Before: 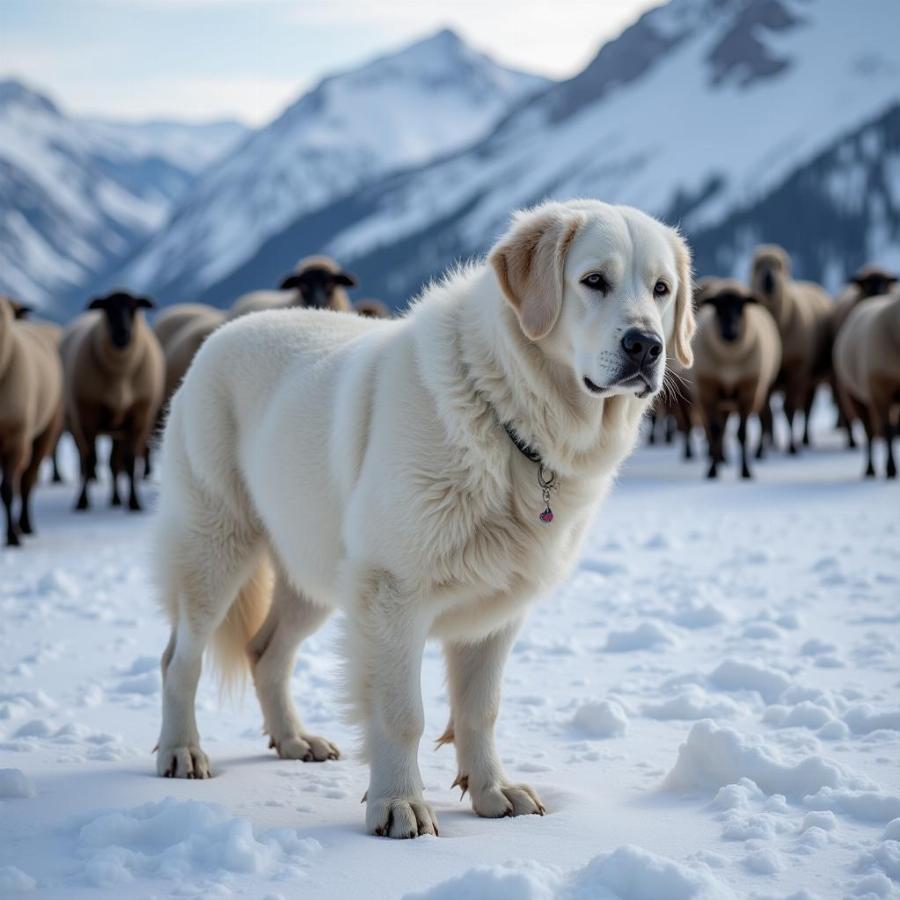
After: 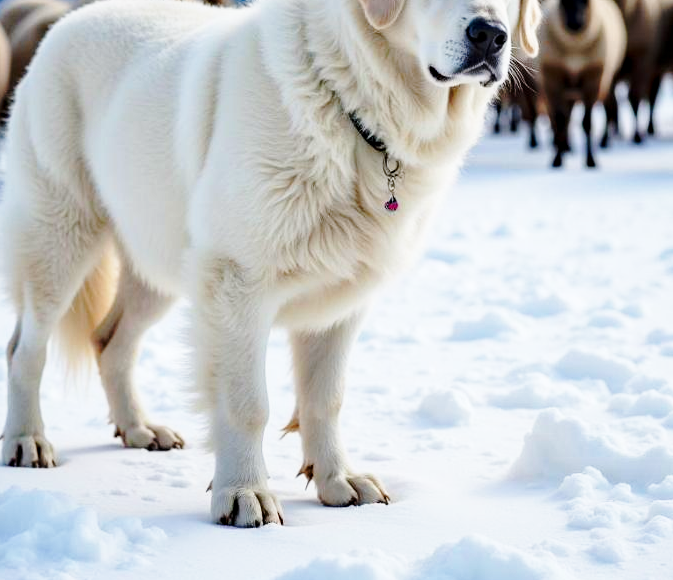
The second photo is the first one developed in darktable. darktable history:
base curve: curves: ch0 [(0, 0) (0.032, 0.037) (0.105, 0.228) (0.435, 0.76) (0.856, 0.983) (1, 1)], preserve colors none
haze removal: compatibility mode true, adaptive false
crop and rotate: left 17.279%, top 34.637%, right 7.839%, bottom 0.83%
